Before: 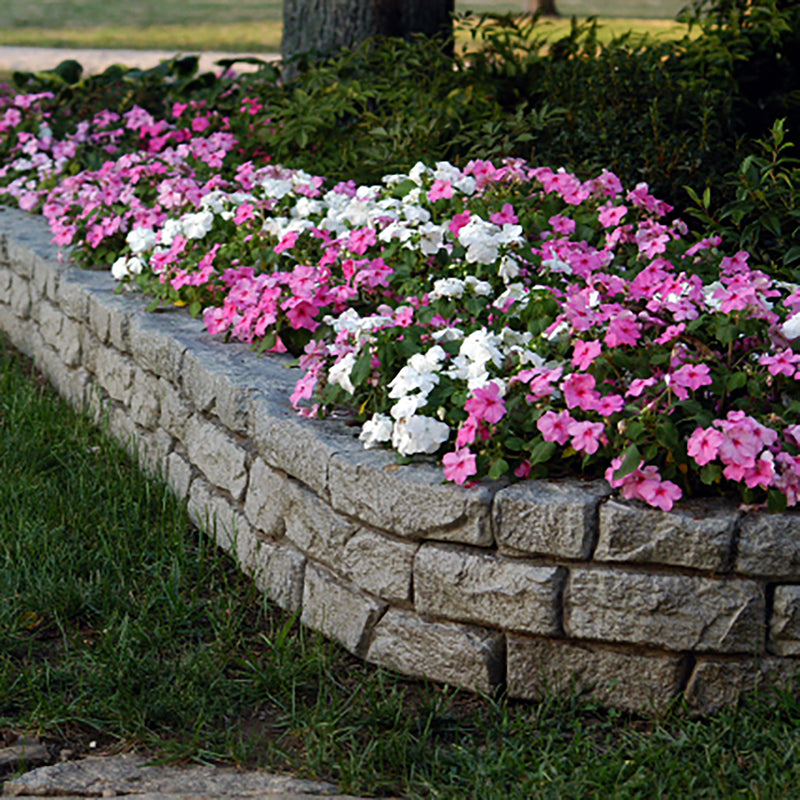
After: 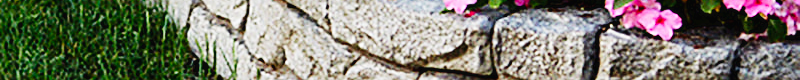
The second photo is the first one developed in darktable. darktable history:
sharpen: on, module defaults
base curve: curves: ch0 [(0, 0.003) (0.001, 0.002) (0.006, 0.004) (0.02, 0.022) (0.048, 0.086) (0.094, 0.234) (0.162, 0.431) (0.258, 0.629) (0.385, 0.8) (0.548, 0.918) (0.751, 0.988) (1, 1)], preserve colors none
crop and rotate: top 59.084%, bottom 30.916%
